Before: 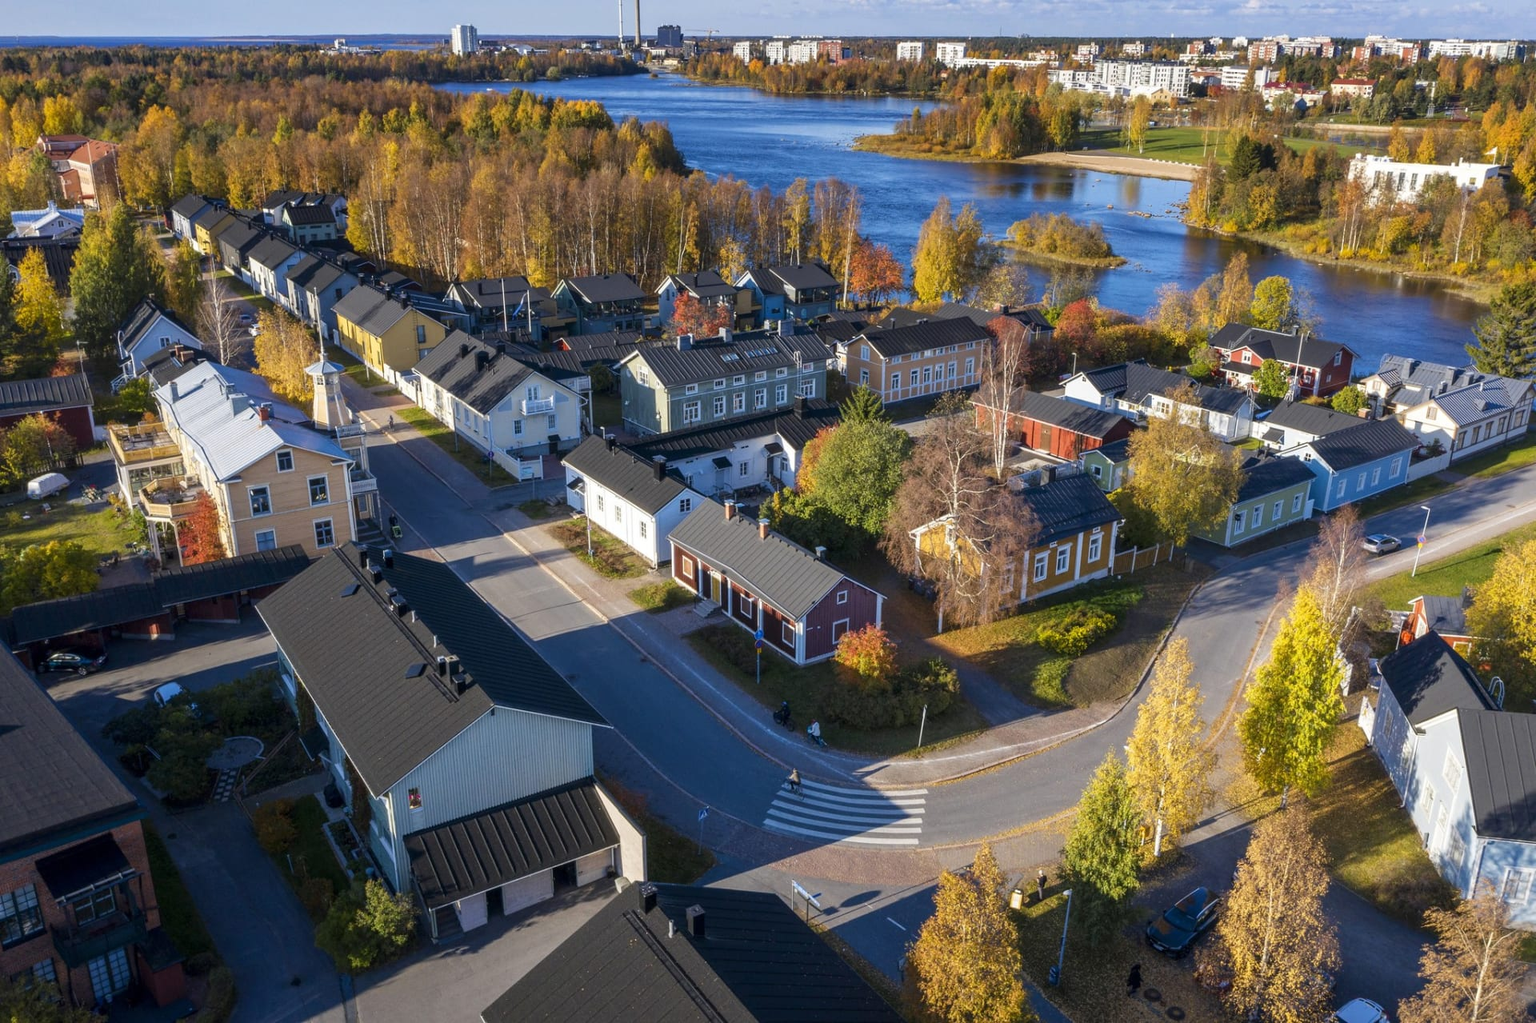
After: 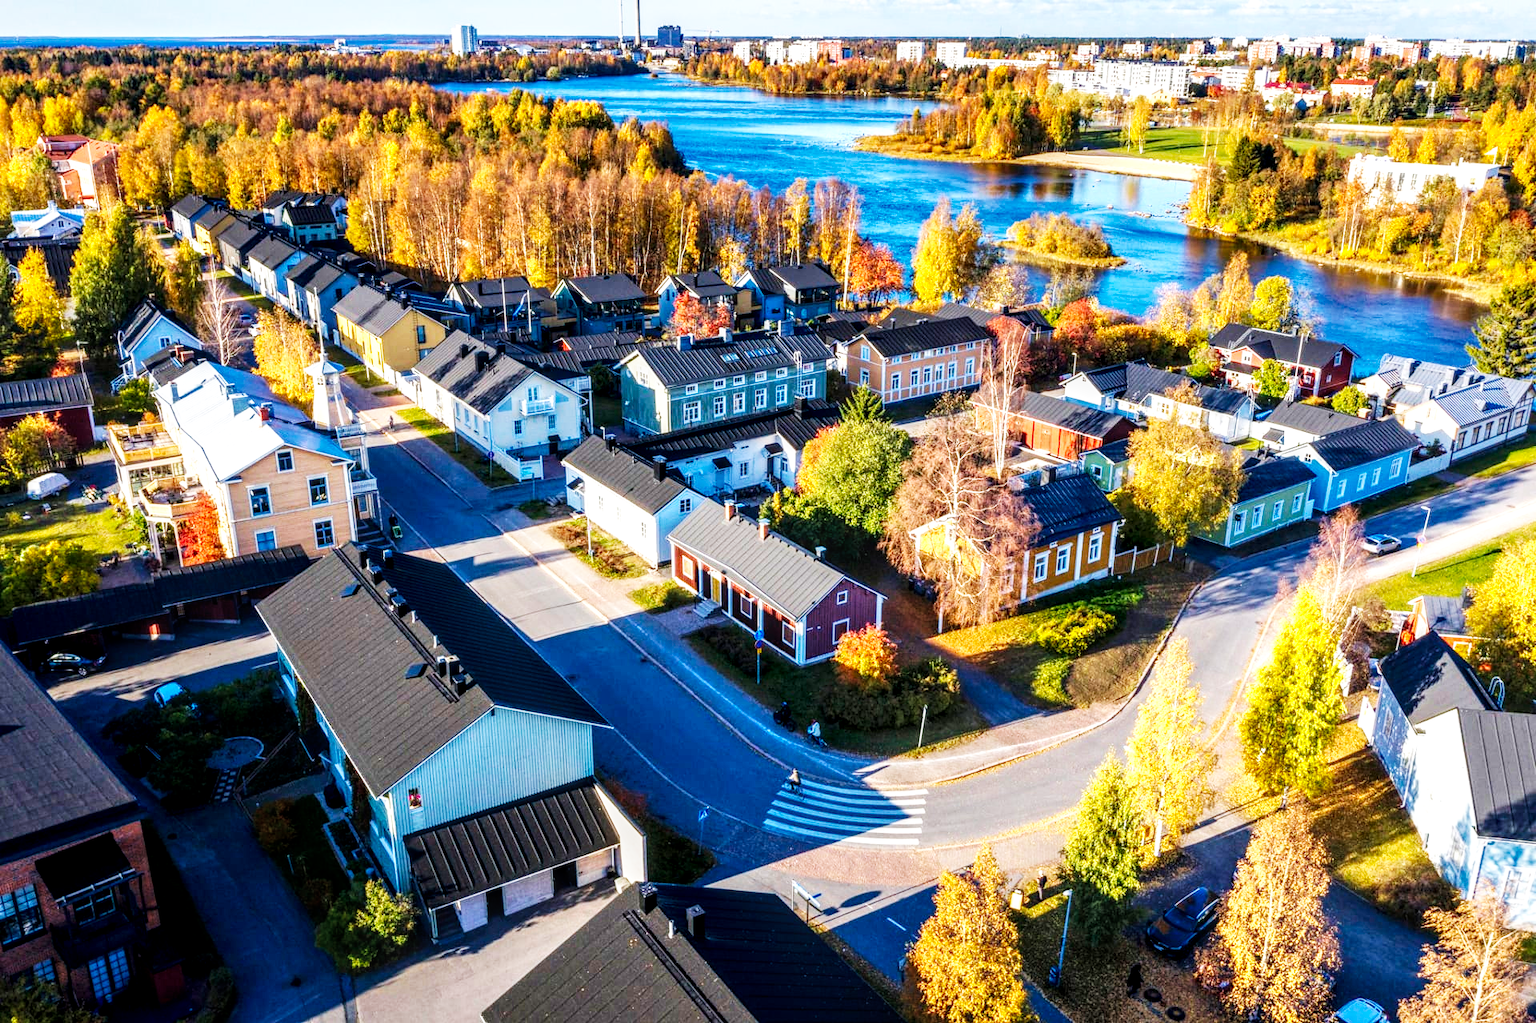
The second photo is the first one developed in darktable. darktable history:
local contrast: highlights 61%, detail 143%, midtone range 0.428
velvia: strength 15%
base curve: curves: ch0 [(0, 0) (0.007, 0.004) (0.027, 0.03) (0.046, 0.07) (0.207, 0.54) (0.442, 0.872) (0.673, 0.972) (1, 1)], preserve colors none
